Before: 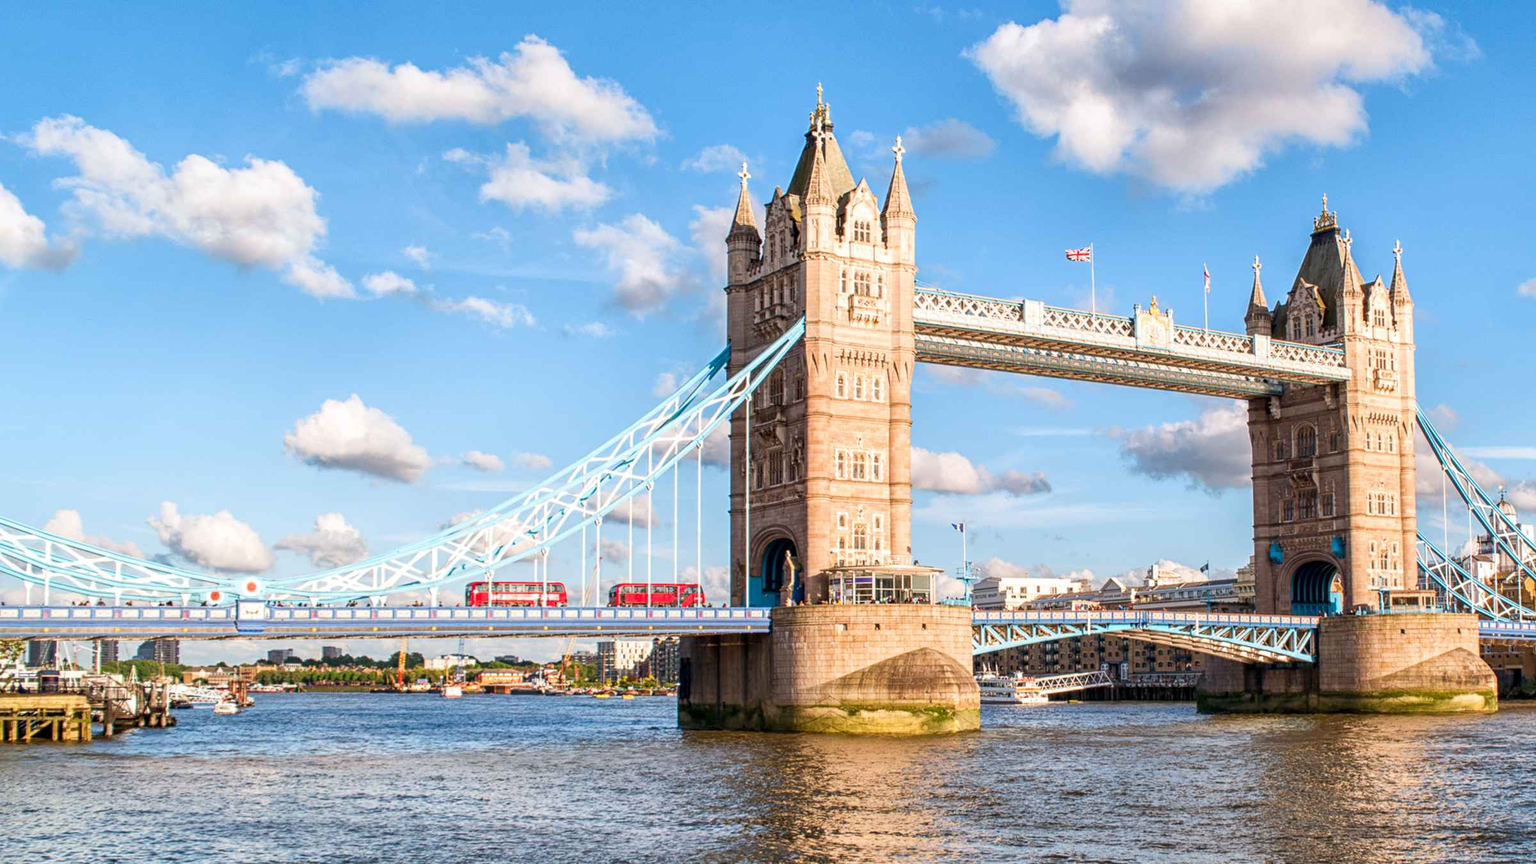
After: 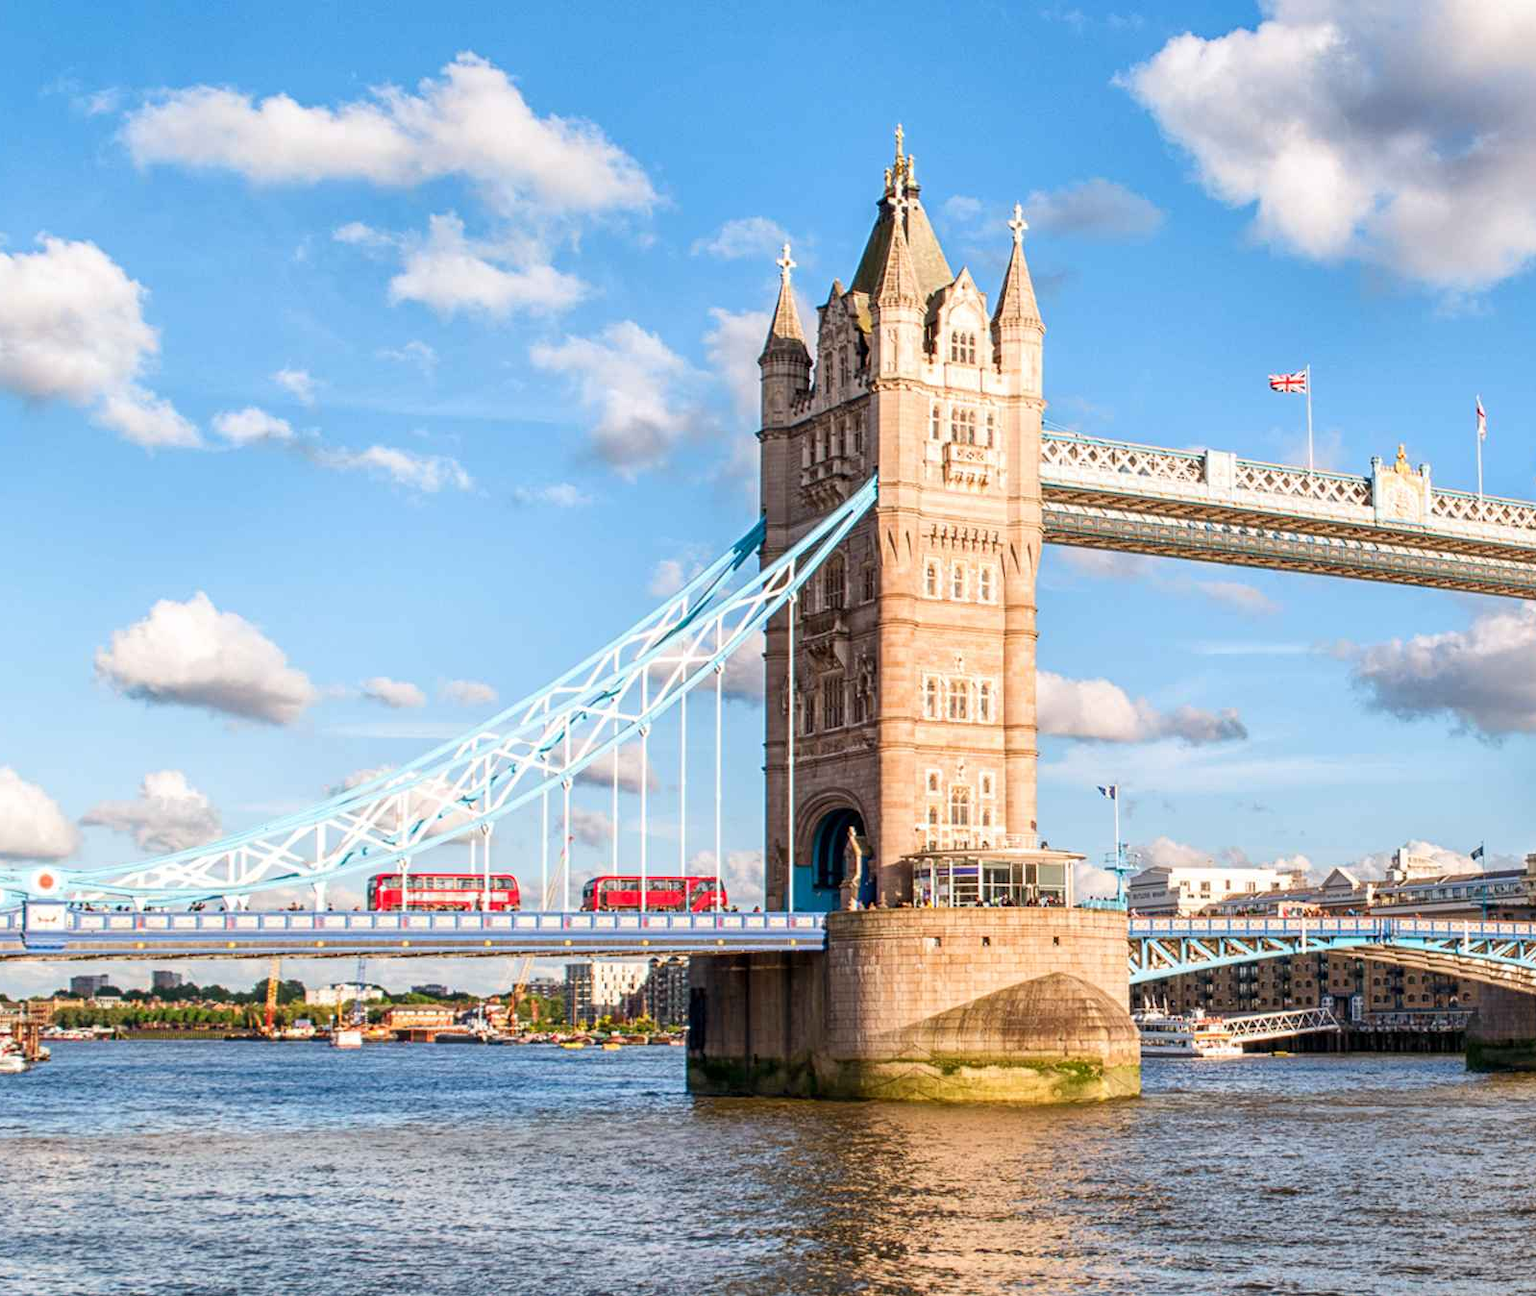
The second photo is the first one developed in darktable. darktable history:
crop and rotate: left 14.395%, right 18.993%
